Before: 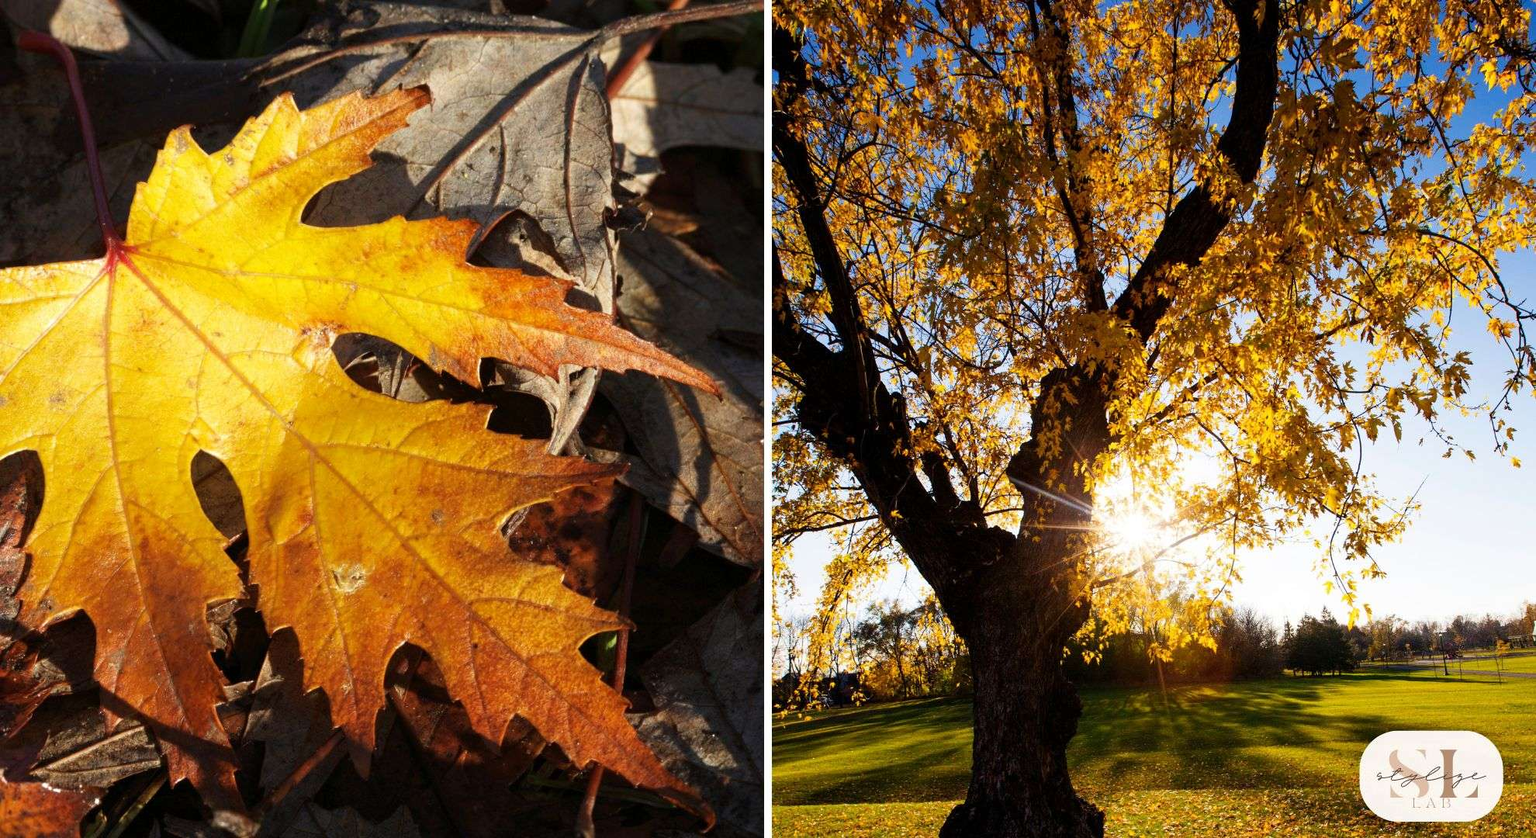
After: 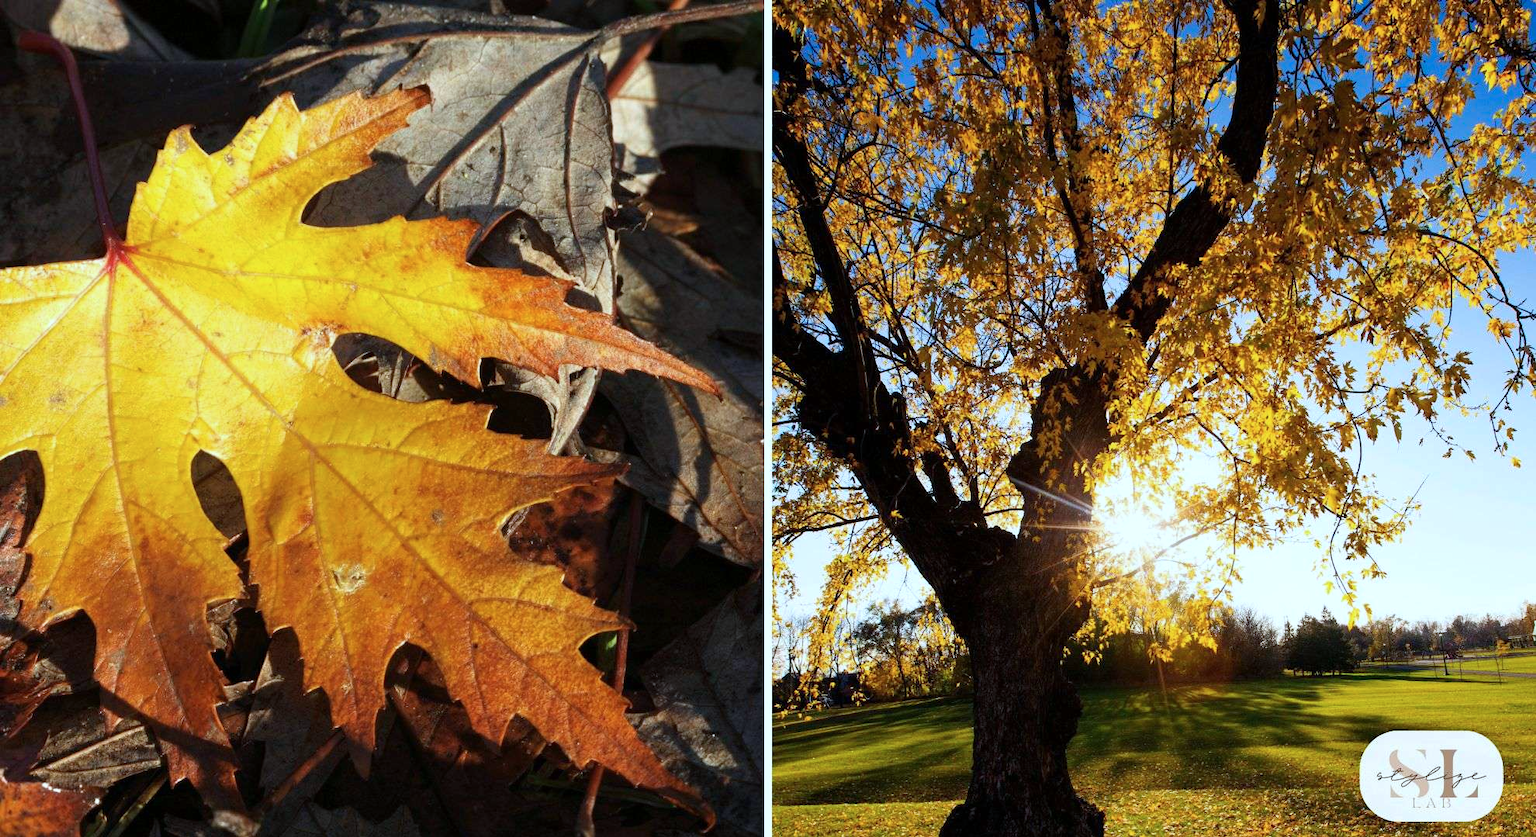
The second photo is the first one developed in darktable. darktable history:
color calibration: illuminant Planckian (black body), x 0.368, y 0.36, temperature 4277.26 K
